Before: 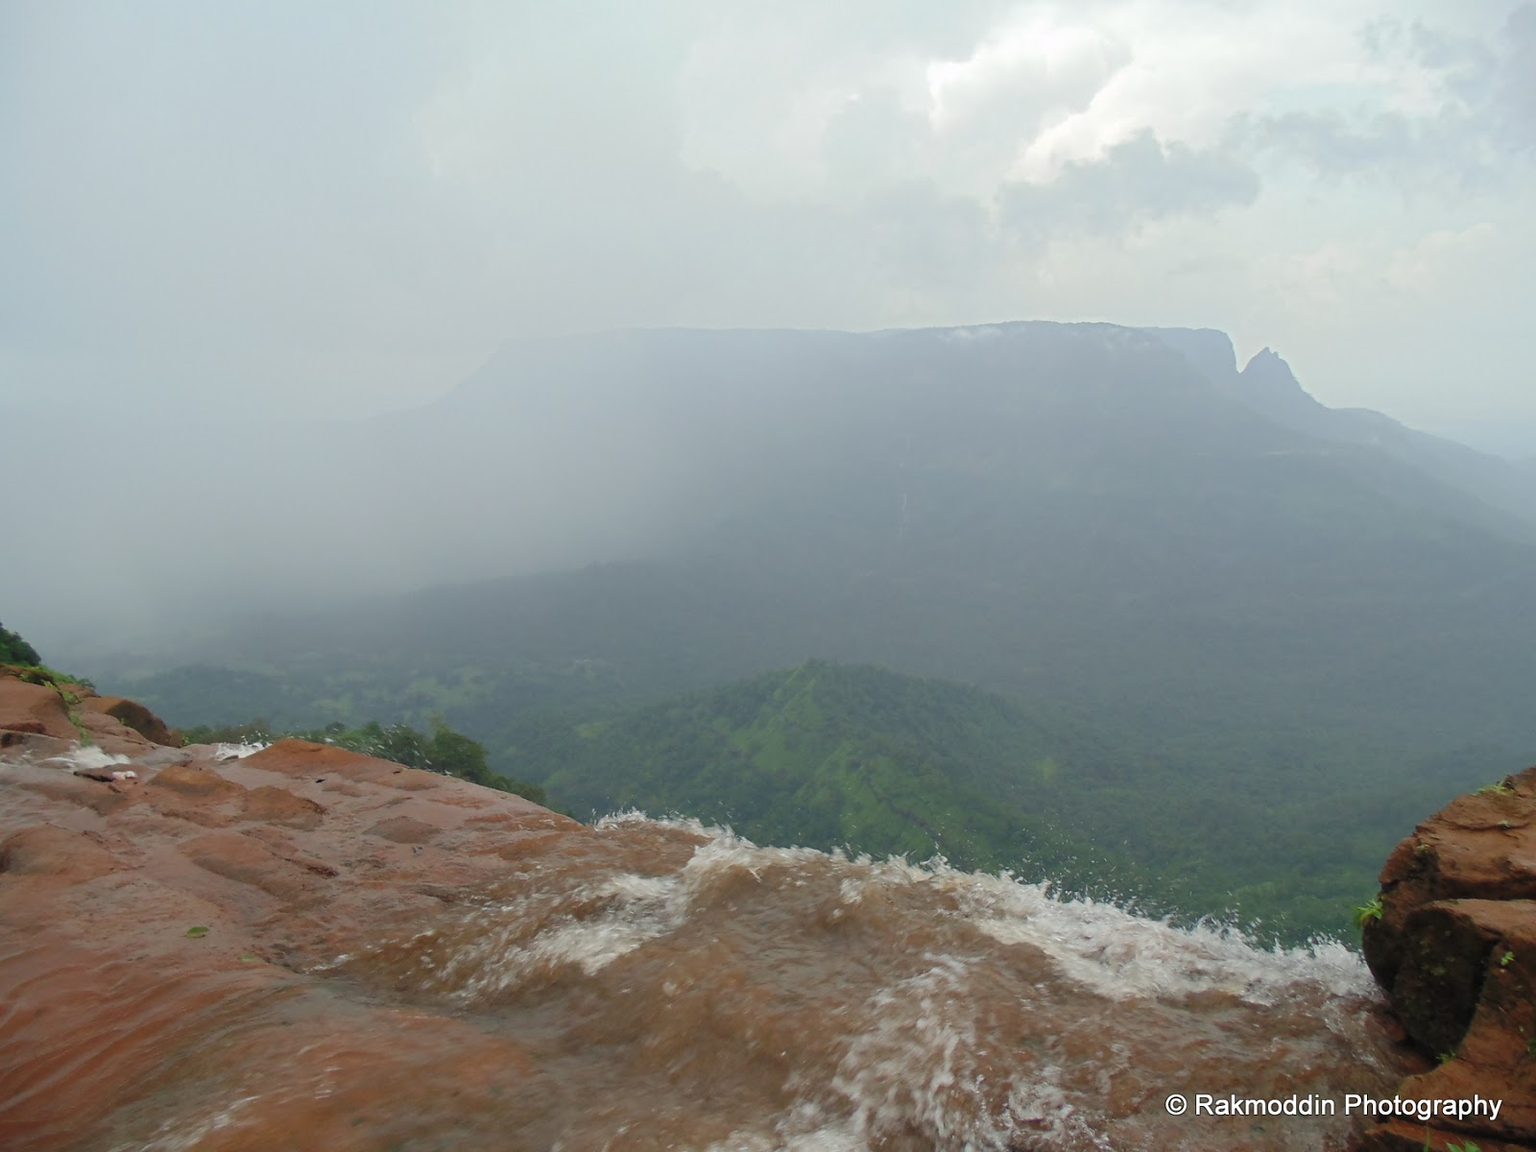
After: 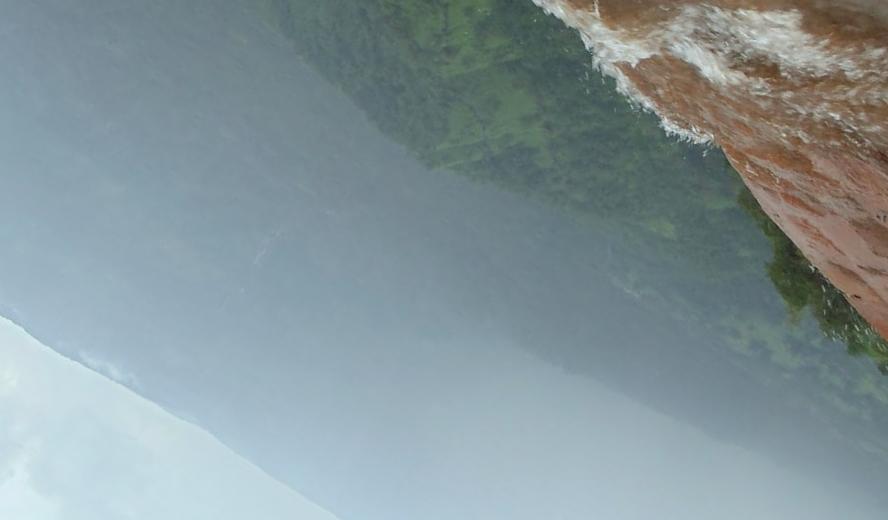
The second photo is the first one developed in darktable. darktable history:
color correction: highlights a* -3.63, highlights b* -6.57, shadows a* 2.92, shadows b* 5.4
crop and rotate: angle 148.07°, left 9.145%, top 15.668%, right 4.544%, bottom 16.948%
local contrast: highlights 107%, shadows 98%, detail 131%, midtone range 0.2
contrast brightness saturation: contrast 0.099, brightness 0.037, saturation 0.094
exposure: compensate highlight preservation false
